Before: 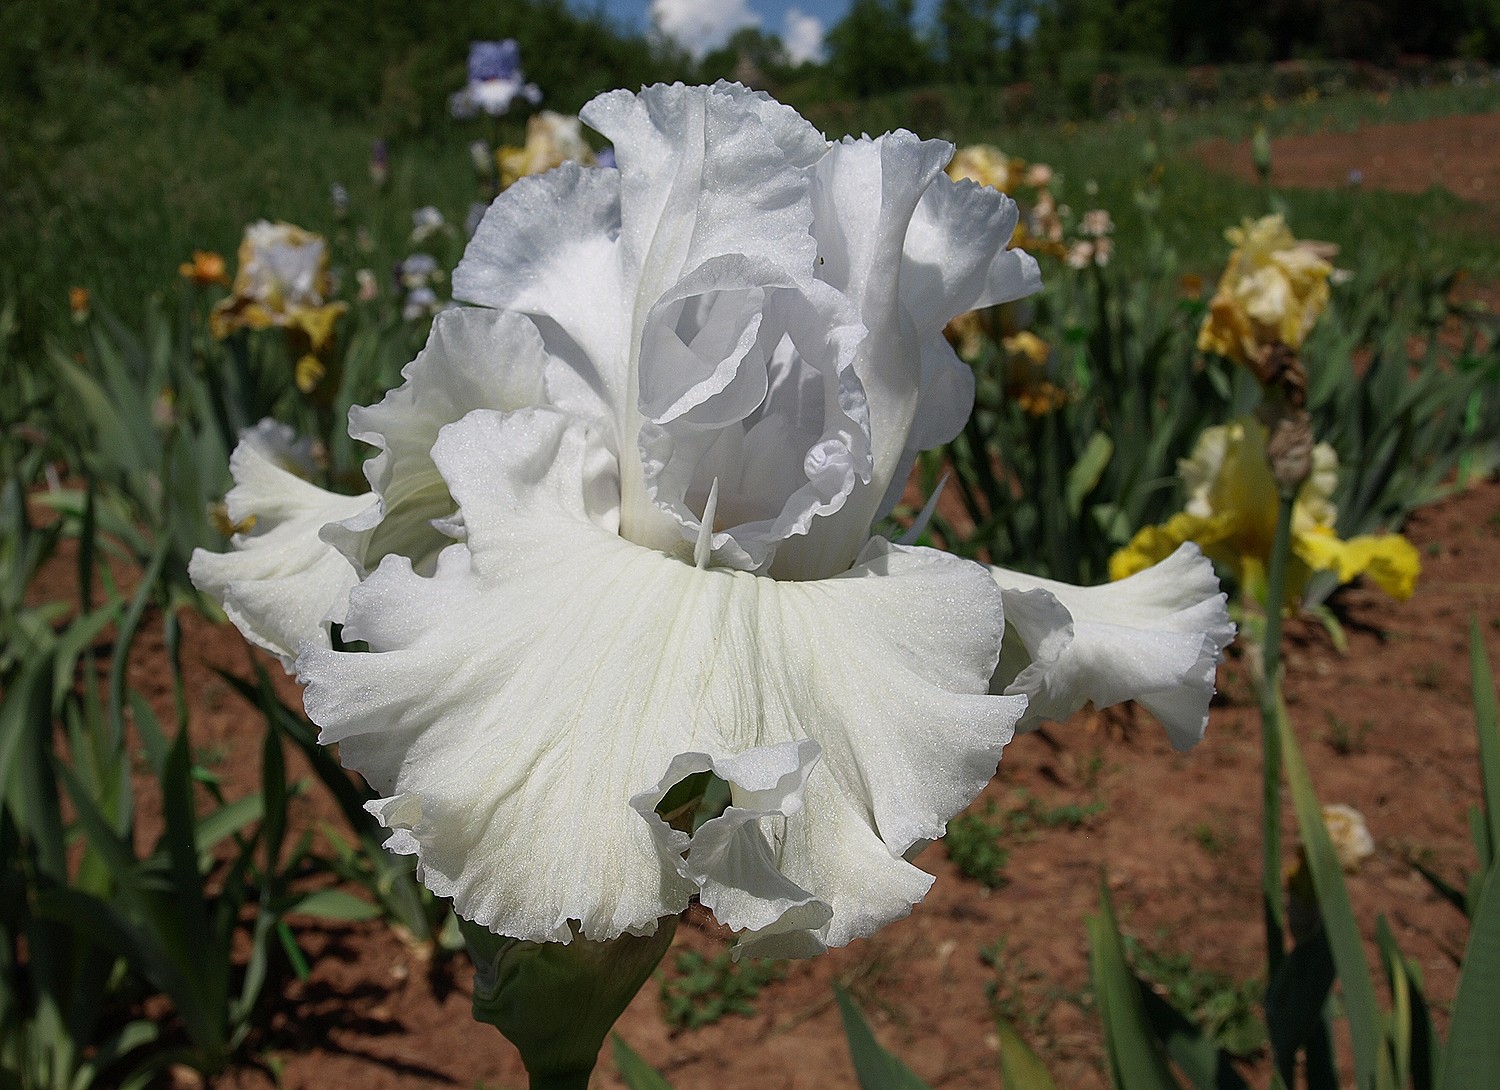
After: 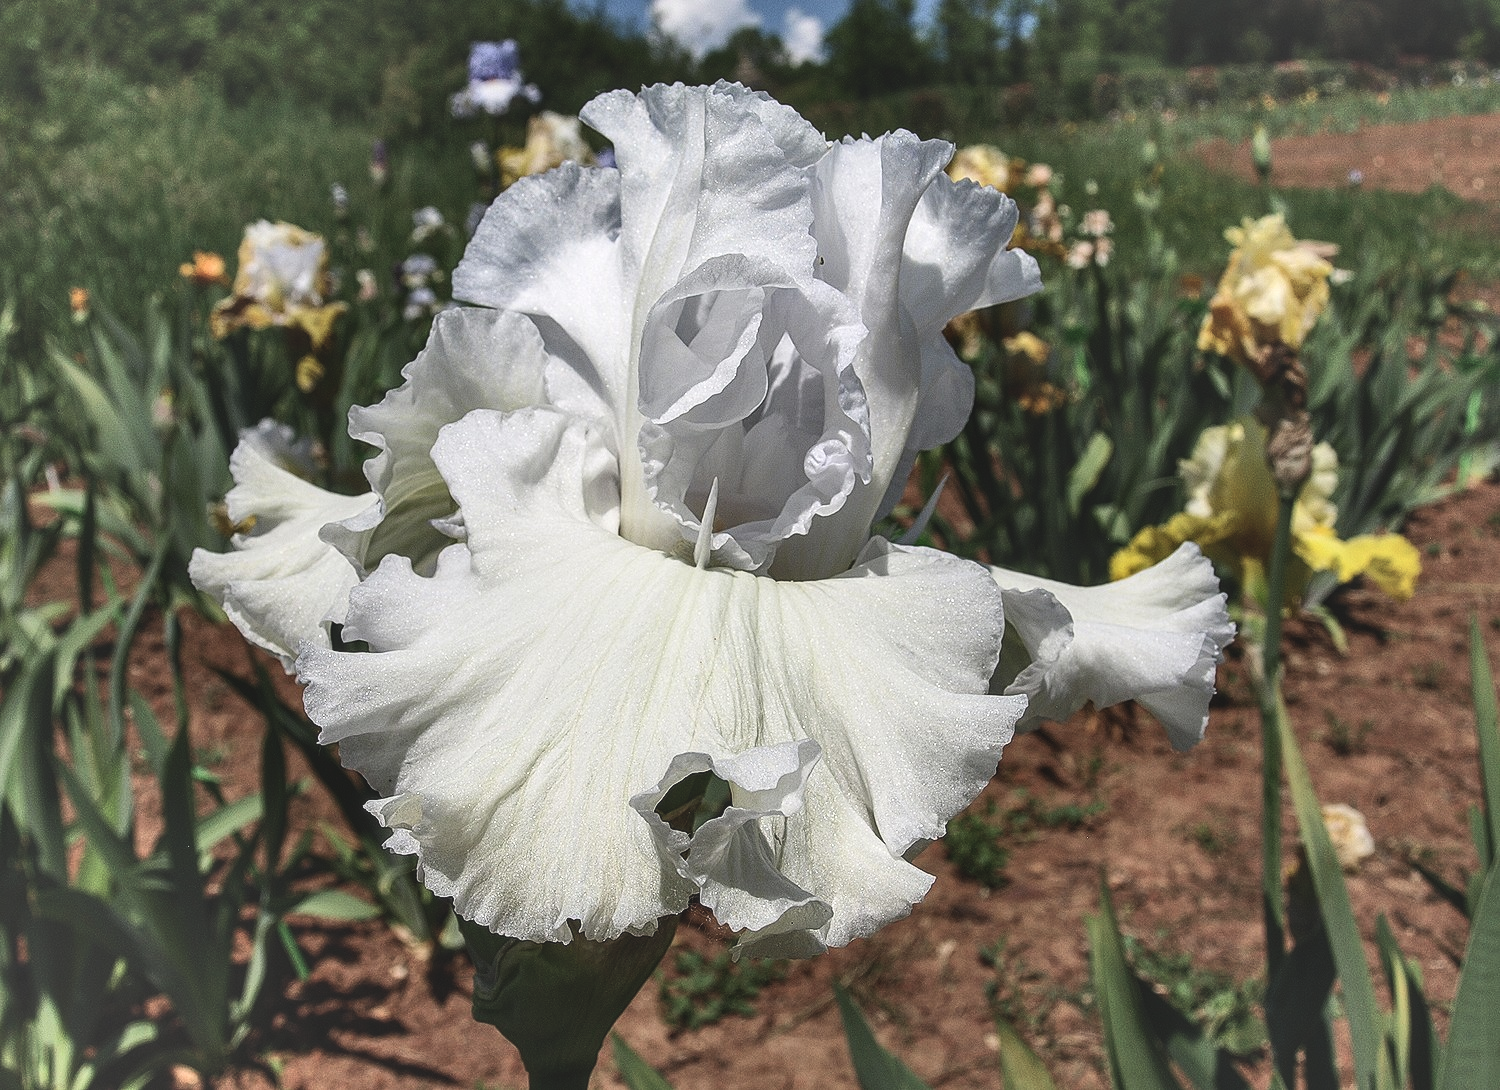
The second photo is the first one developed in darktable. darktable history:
shadows and highlights: shadows 75, highlights -25, soften with gaussian
local contrast: detail 130%
exposure: black level correction -0.023, exposure -0.039 EV, compensate highlight preservation false
contrast brightness saturation: contrast 0.22
